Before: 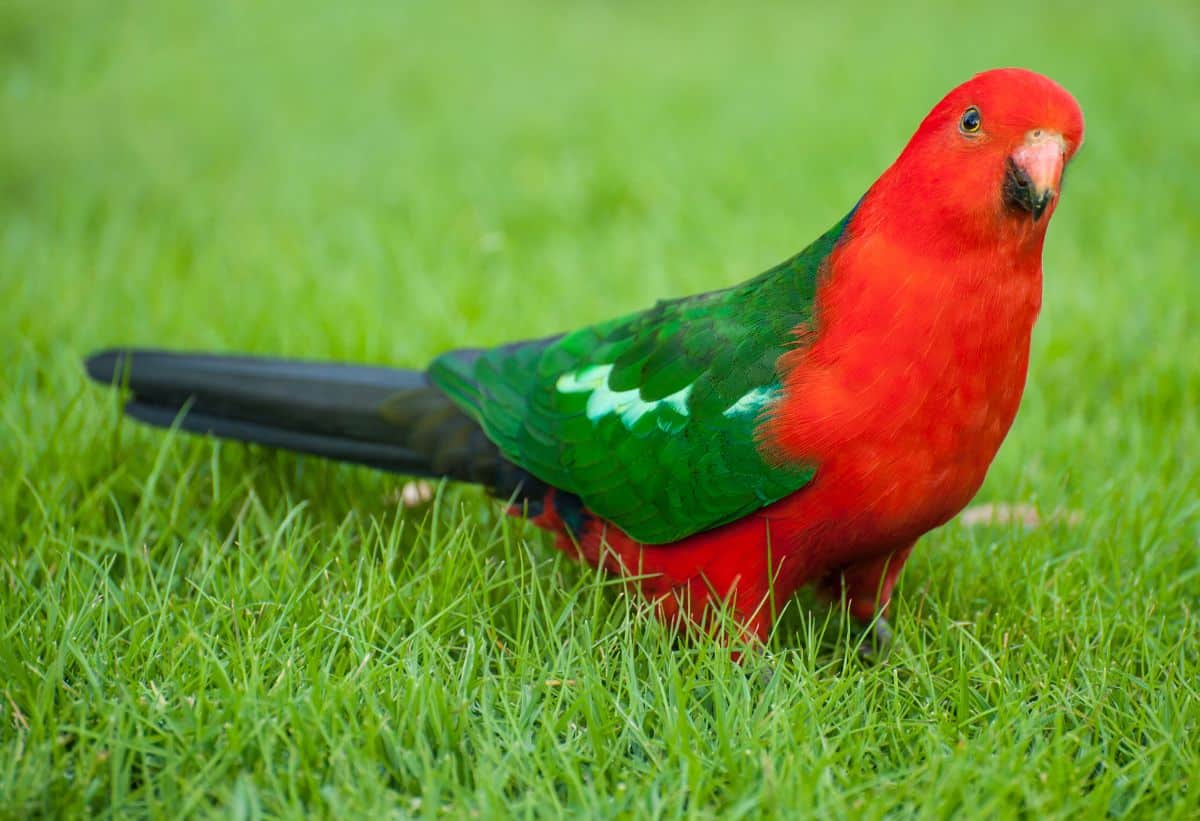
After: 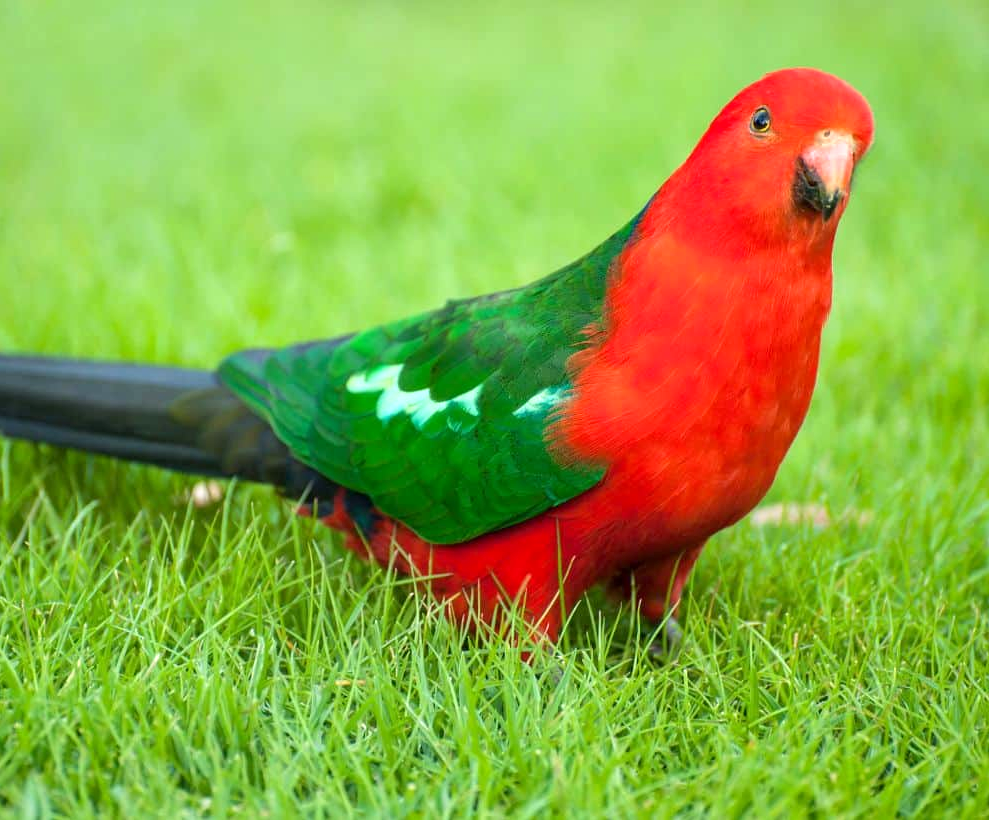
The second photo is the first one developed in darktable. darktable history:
exposure: black level correction 0.001, exposure 0.498 EV, compensate exposure bias true, compensate highlight preservation false
crop: left 17.532%, bottom 0.04%
